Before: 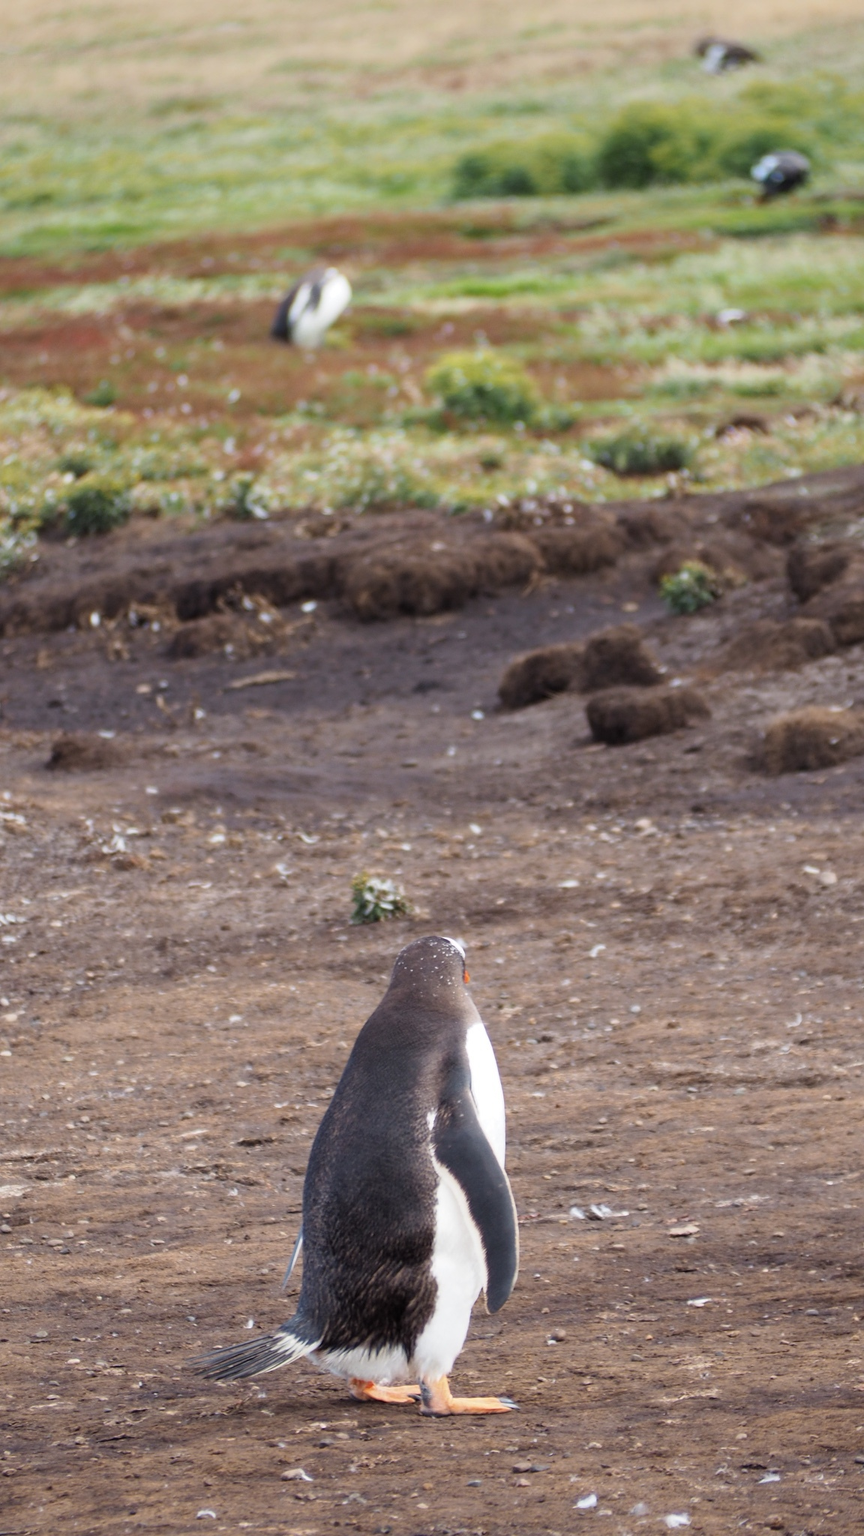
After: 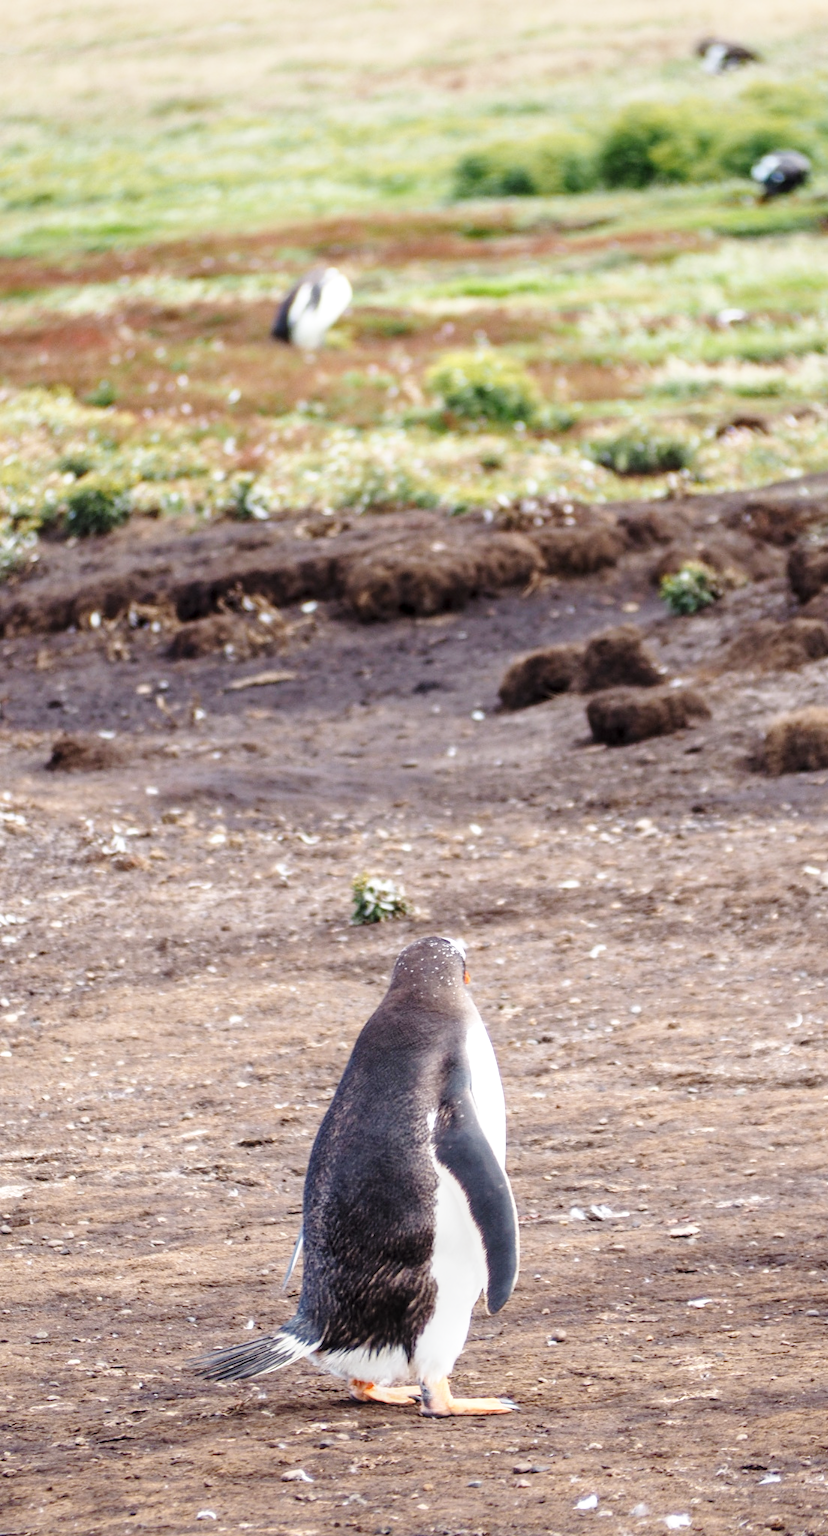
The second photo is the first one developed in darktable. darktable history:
crop: right 4.163%, bottom 0.048%
base curve: curves: ch0 [(0, 0) (0.028, 0.03) (0.121, 0.232) (0.46, 0.748) (0.859, 0.968) (1, 1)], preserve colors none
contrast brightness saturation: saturation -0.069
local contrast: on, module defaults
